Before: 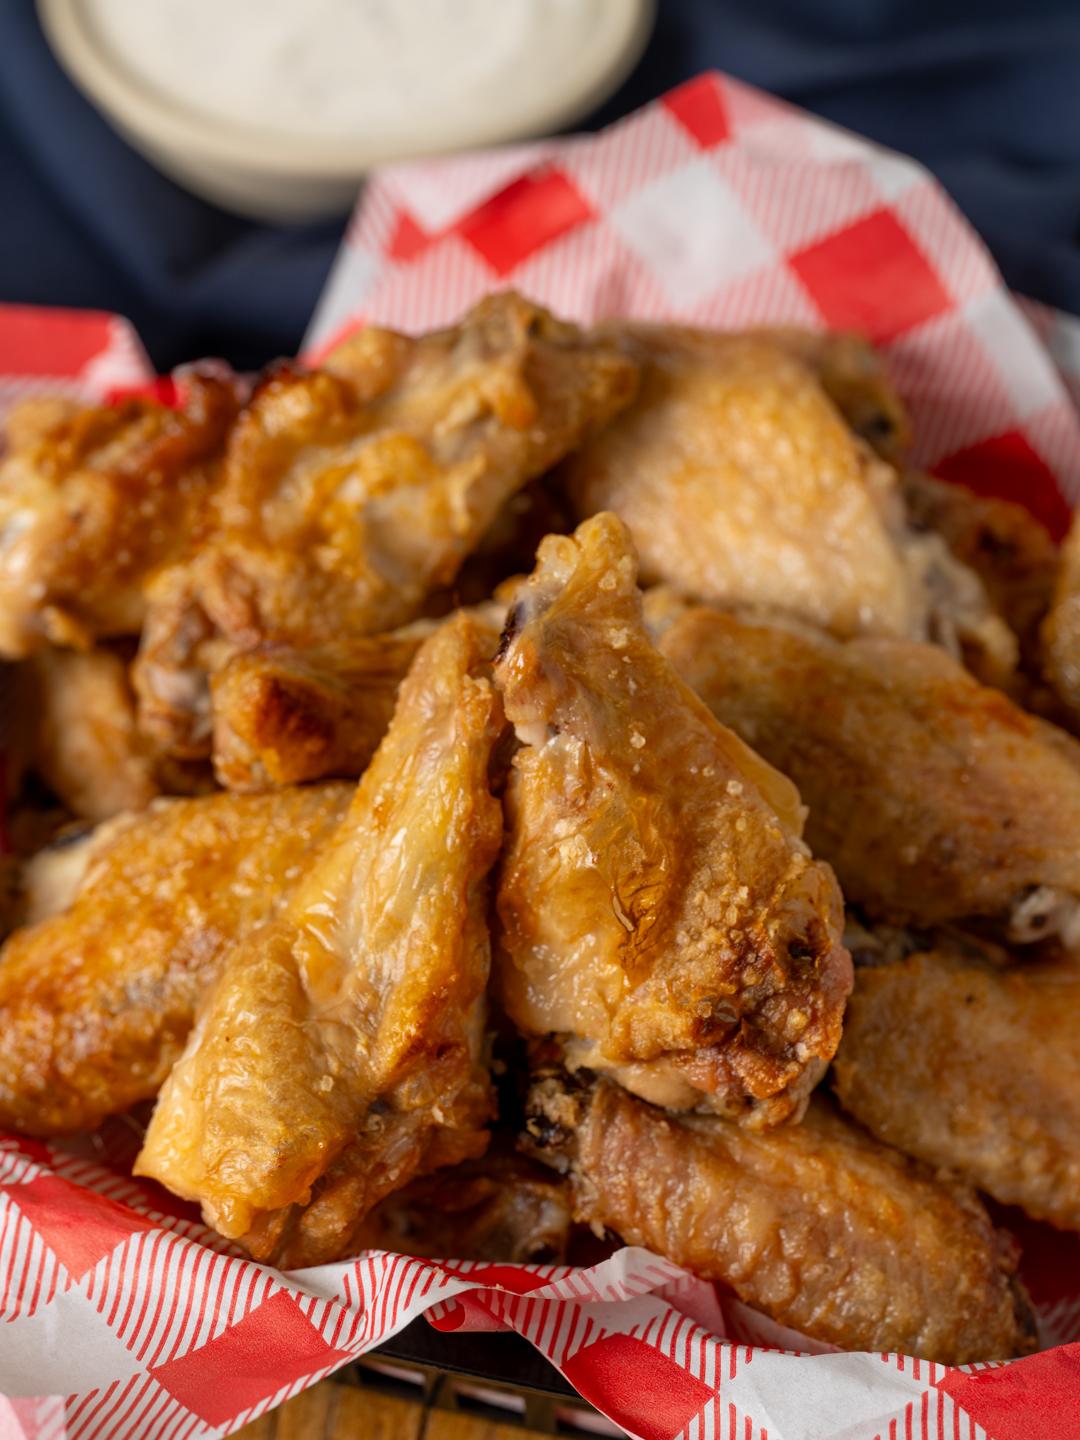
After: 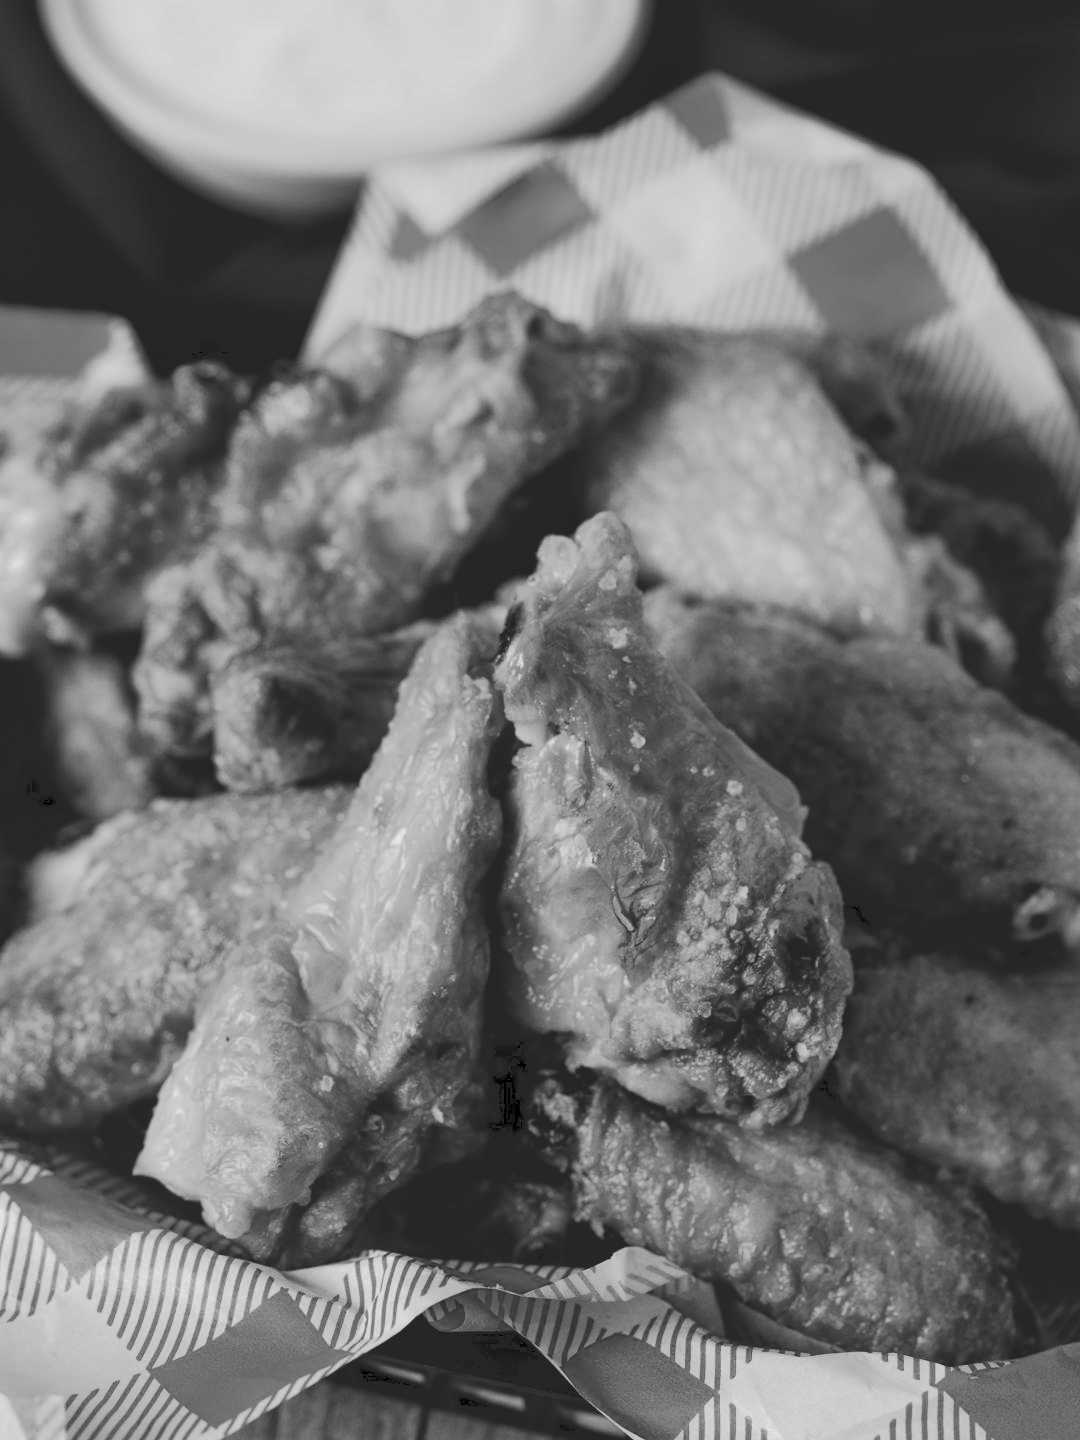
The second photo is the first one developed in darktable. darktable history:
color balance rgb: perceptual saturation grading › global saturation 25%, global vibrance 20%
tone curve: curves: ch0 [(0, 0) (0.003, 0.15) (0.011, 0.151) (0.025, 0.15) (0.044, 0.15) (0.069, 0.151) (0.1, 0.153) (0.136, 0.16) (0.177, 0.183) (0.224, 0.21) (0.277, 0.253) (0.335, 0.309) (0.399, 0.389) (0.468, 0.479) (0.543, 0.58) (0.623, 0.677) (0.709, 0.747) (0.801, 0.808) (0.898, 0.87) (1, 1)], preserve colors none
monochrome: on, module defaults
